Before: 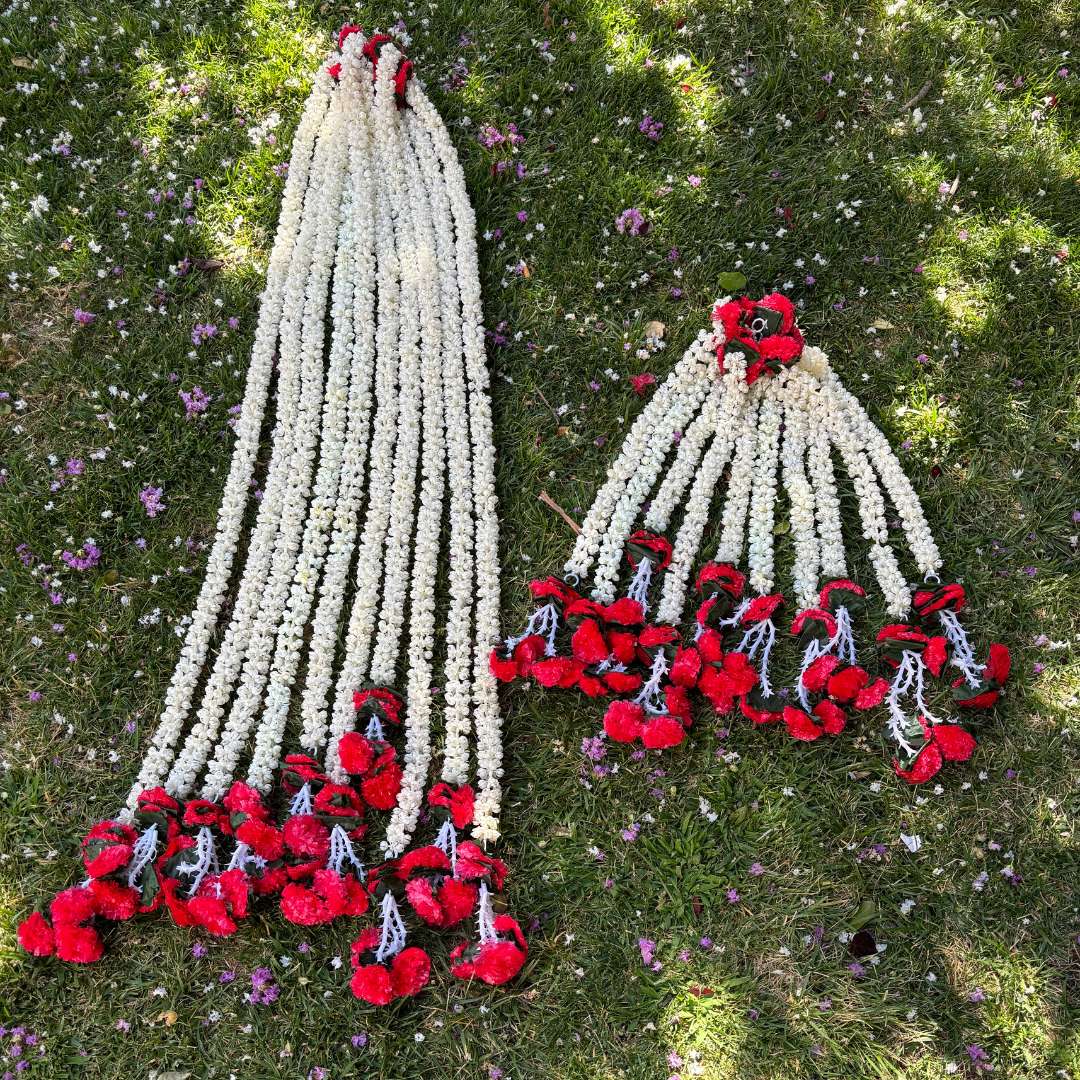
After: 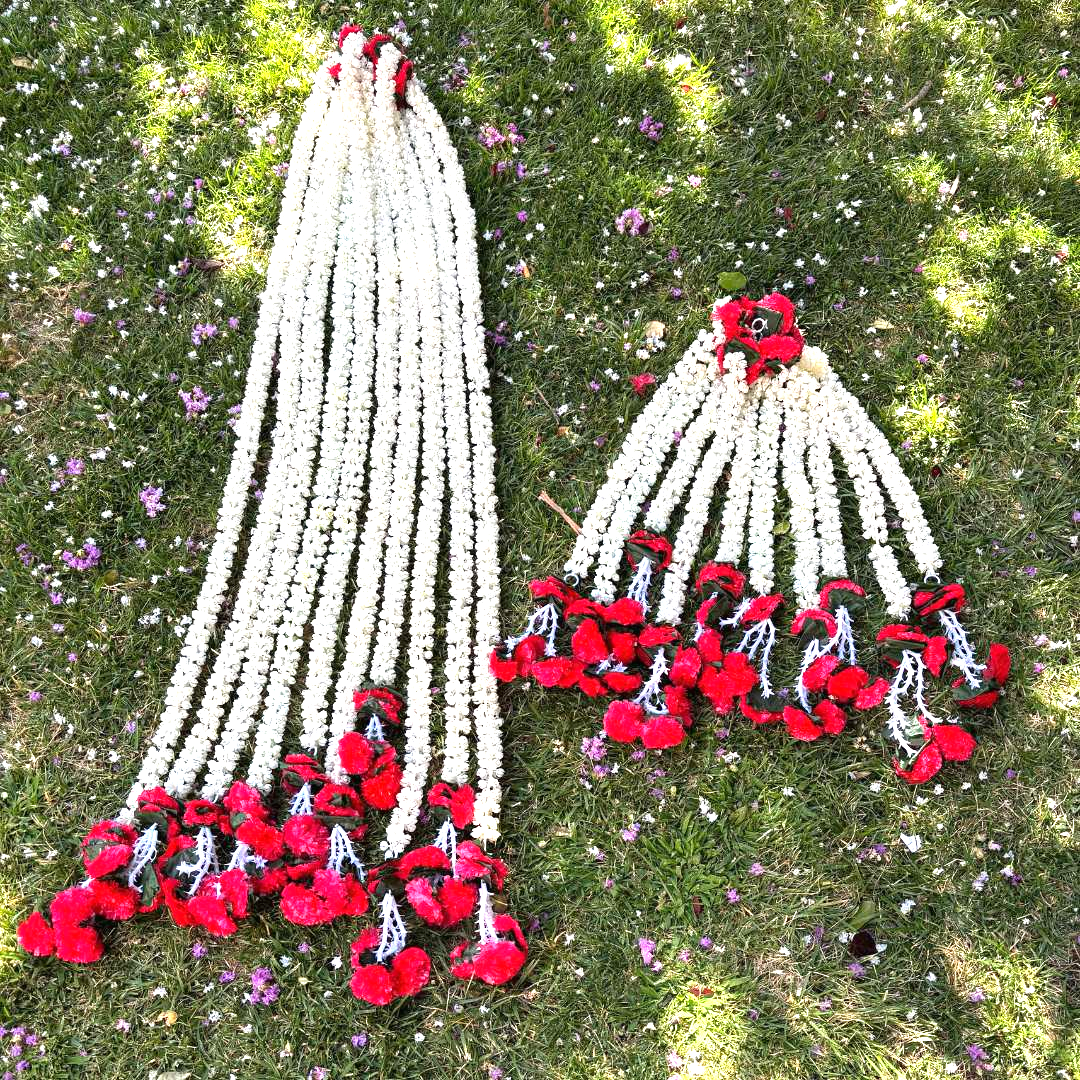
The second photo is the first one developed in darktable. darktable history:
exposure: black level correction 0, exposure 1 EV, compensate exposure bias true, compensate highlight preservation false
tone equalizer: smoothing 1
